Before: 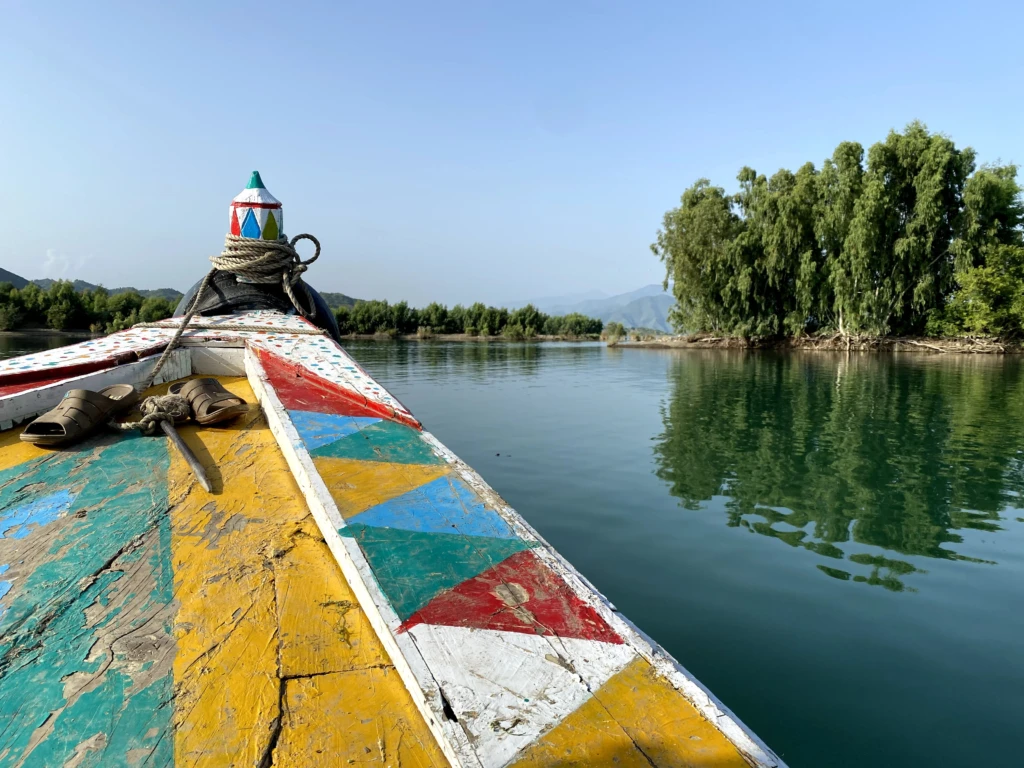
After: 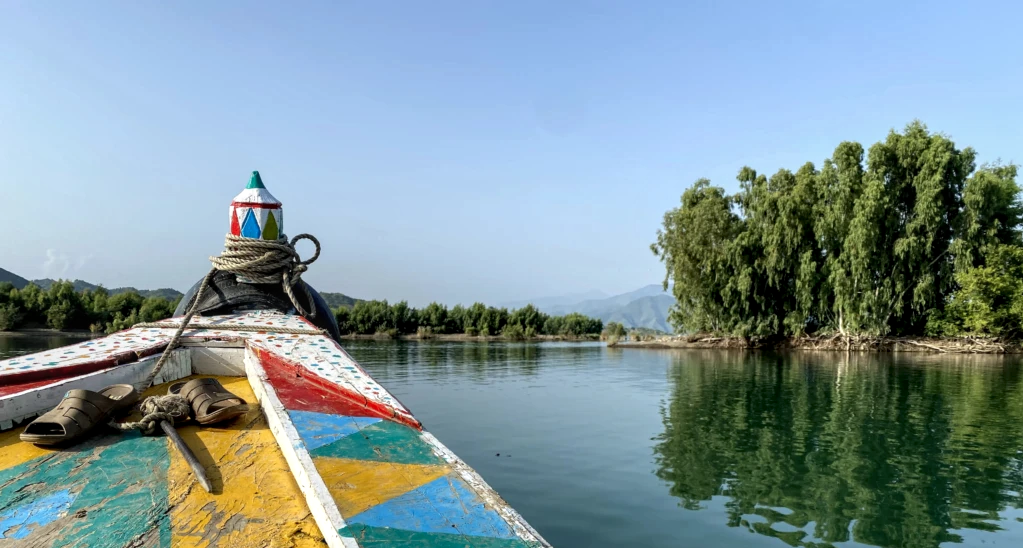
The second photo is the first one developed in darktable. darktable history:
crop: bottom 28.576%
local contrast: on, module defaults
